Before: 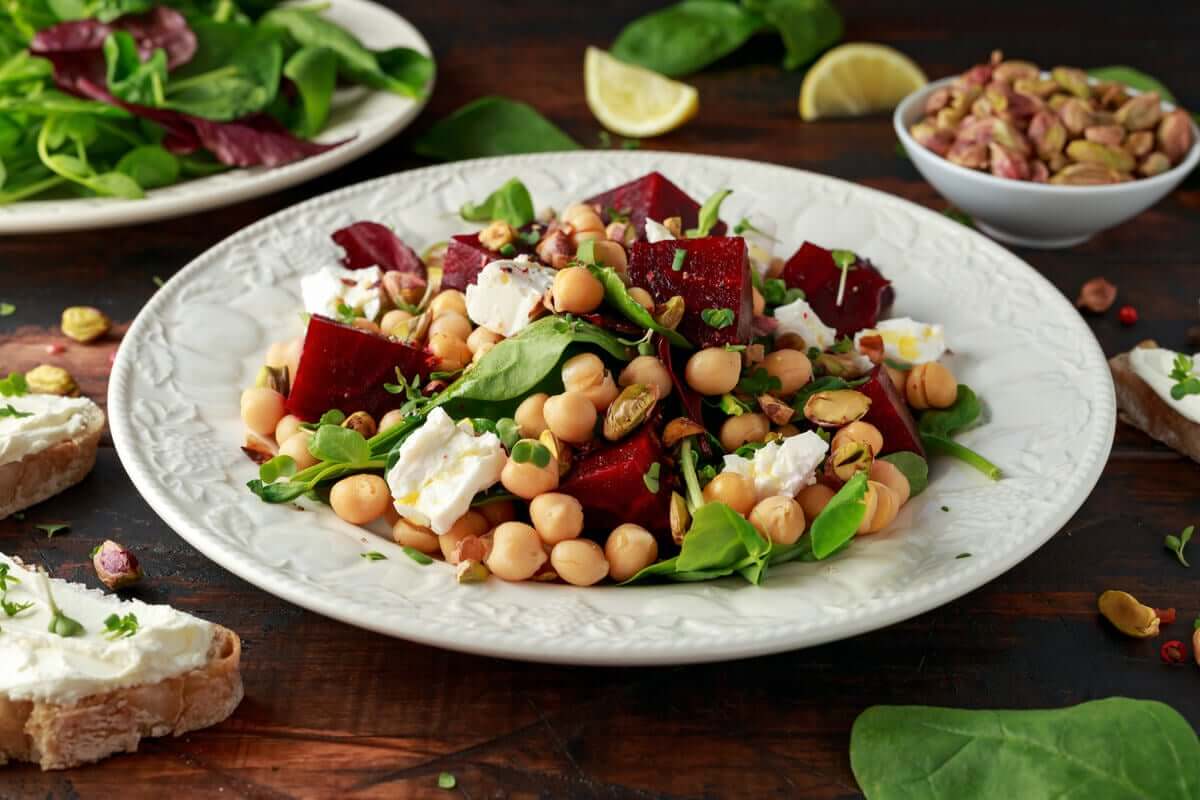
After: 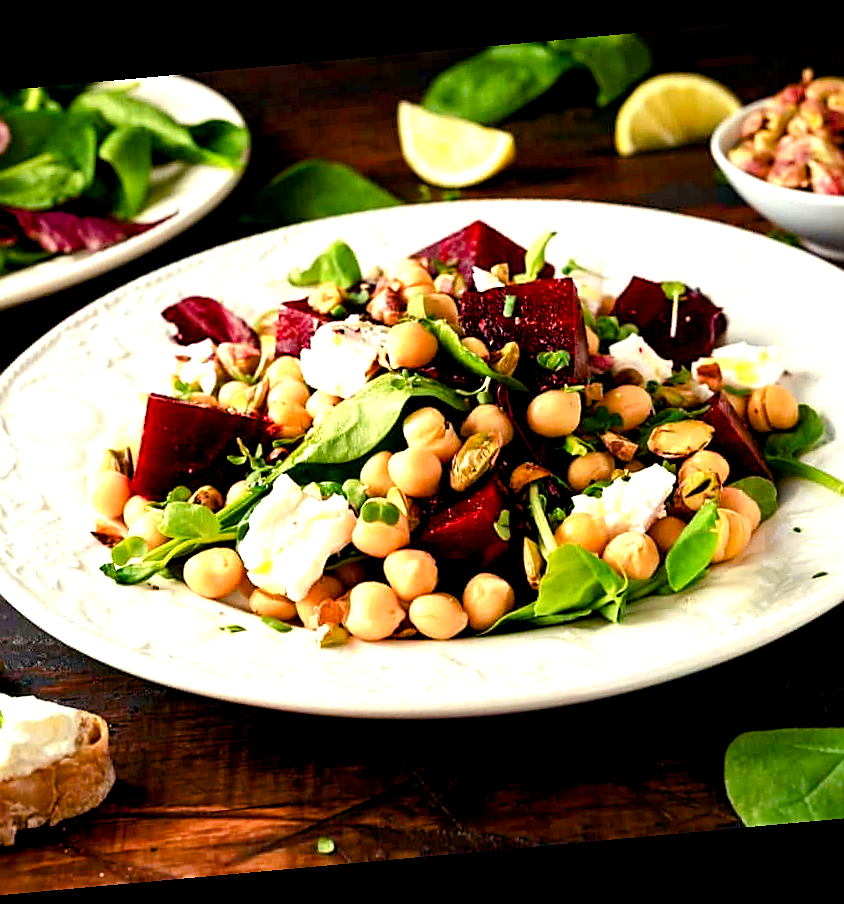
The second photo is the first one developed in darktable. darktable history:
sharpen: on, module defaults
exposure: black level correction 0, exposure 0.7 EV, compensate exposure bias true, compensate highlight preservation false
crop and rotate: left 15.055%, right 18.278%
tone equalizer: -8 EV -0.417 EV, -7 EV -0.389 EV, -6 EV -0.333 EV, -5 EV -0.222 EV, -3 EV 0.222 EV, -2 EV 0.333 EV, -1 EV 0.389 EV, +0 EV 0.417 EV, edges refinement/feathering 500, mask exposure compensation -1.57 EV, preserve details no
color balance rgb: shadows lift › chroma 3%, shadows lift › hue 280.8°, power › hue 330°, highlights gain › chroma 3%, highlights gain › hue 75.6°, global offset › luminance -1%, perceptual saturation grading › global saturation 20%, perceptual saturation grading › highlights -25%, perceptual saturation grading › shadows 50%, global vibrance 20%
rotate and perspective: rotation -5.2°, automatic cropping off
